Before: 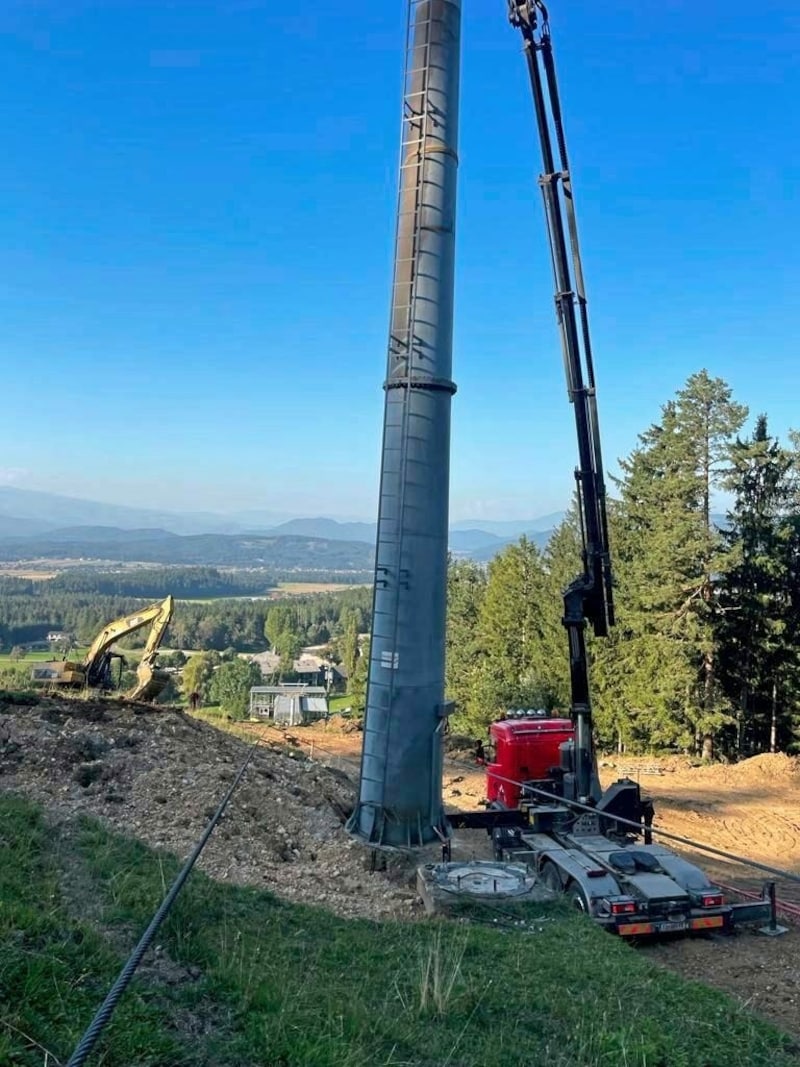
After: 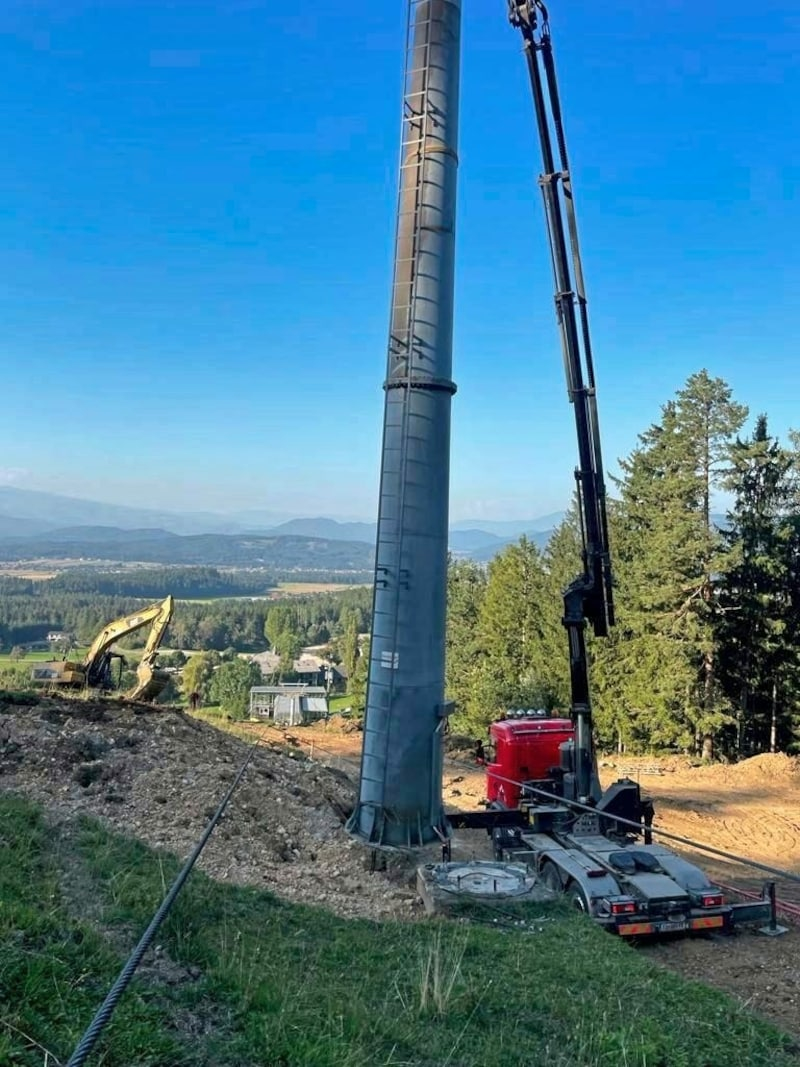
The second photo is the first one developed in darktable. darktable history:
shadows and highlights: shadows 33.41, highlights -45.9, compress 49.92%, soften with gaussian
